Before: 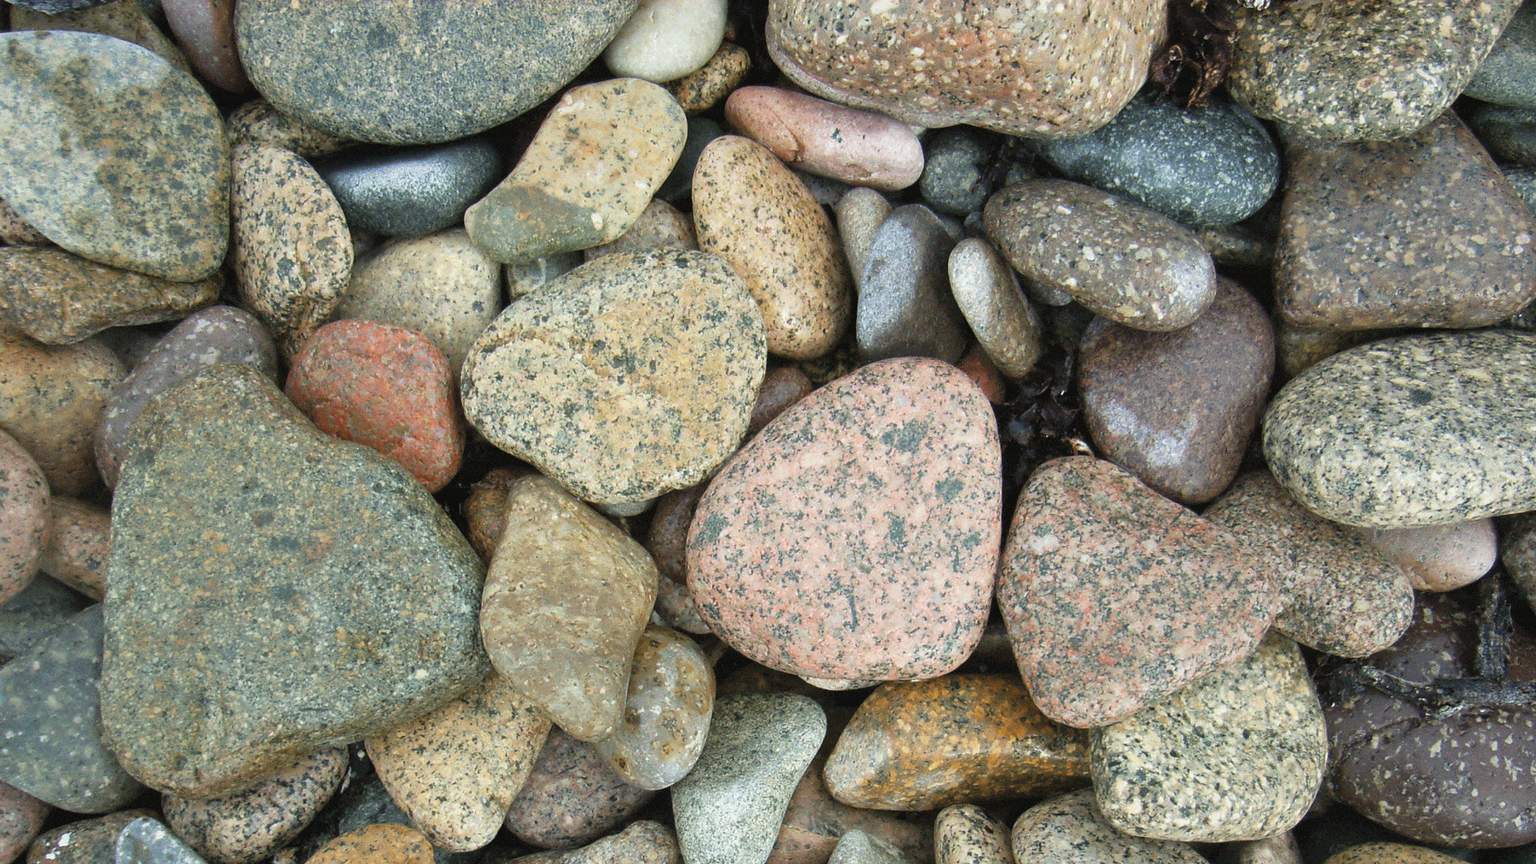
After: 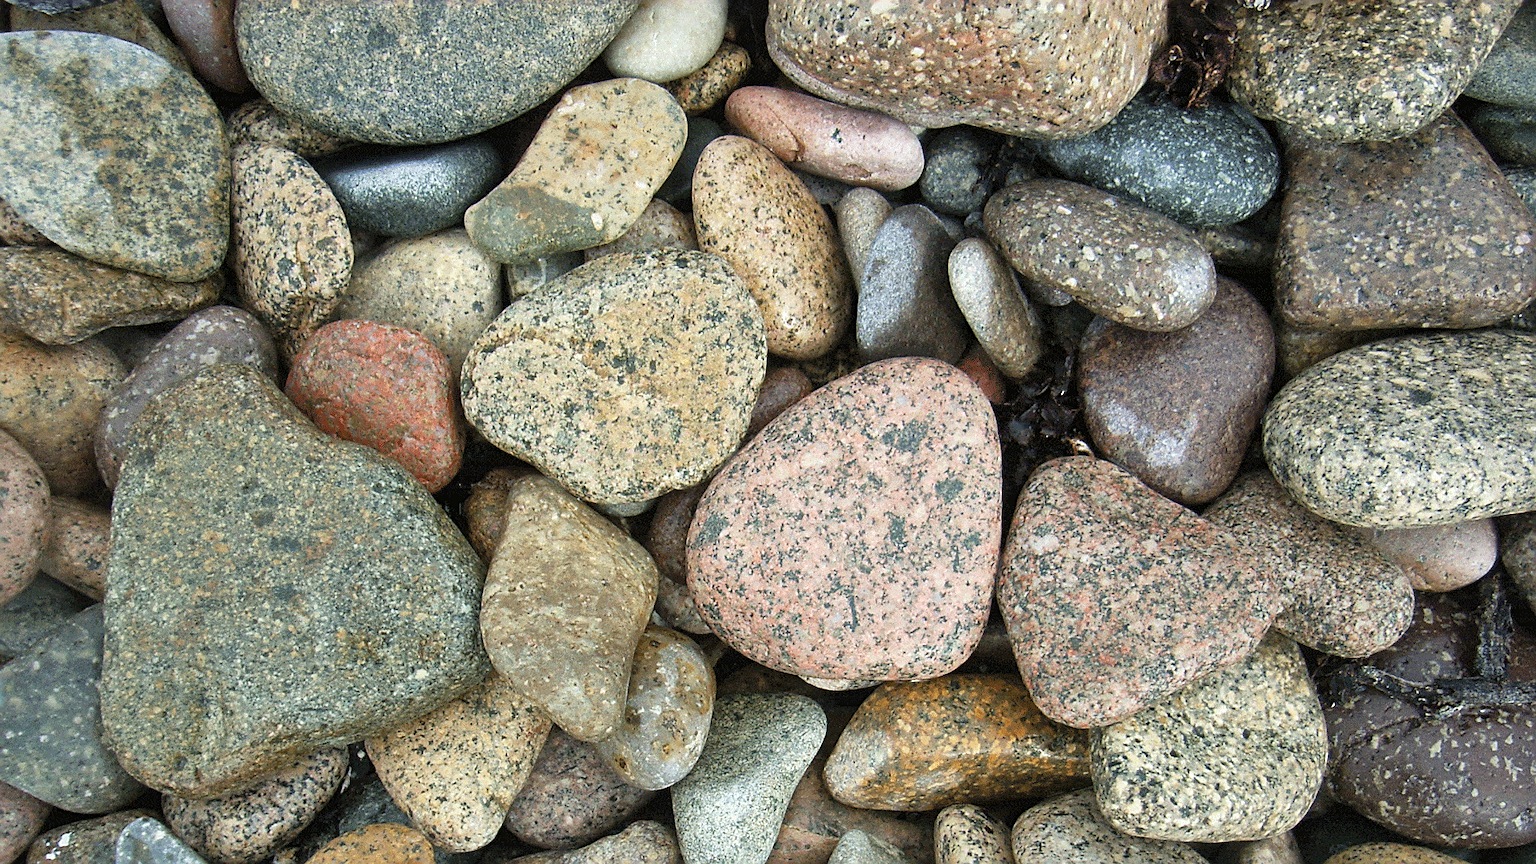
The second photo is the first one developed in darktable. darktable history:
sharpen: on, module defaults
local contrast: mode bilateral grid, contrast 20, coarseness 50, detail 132%, midtone range 0.2
